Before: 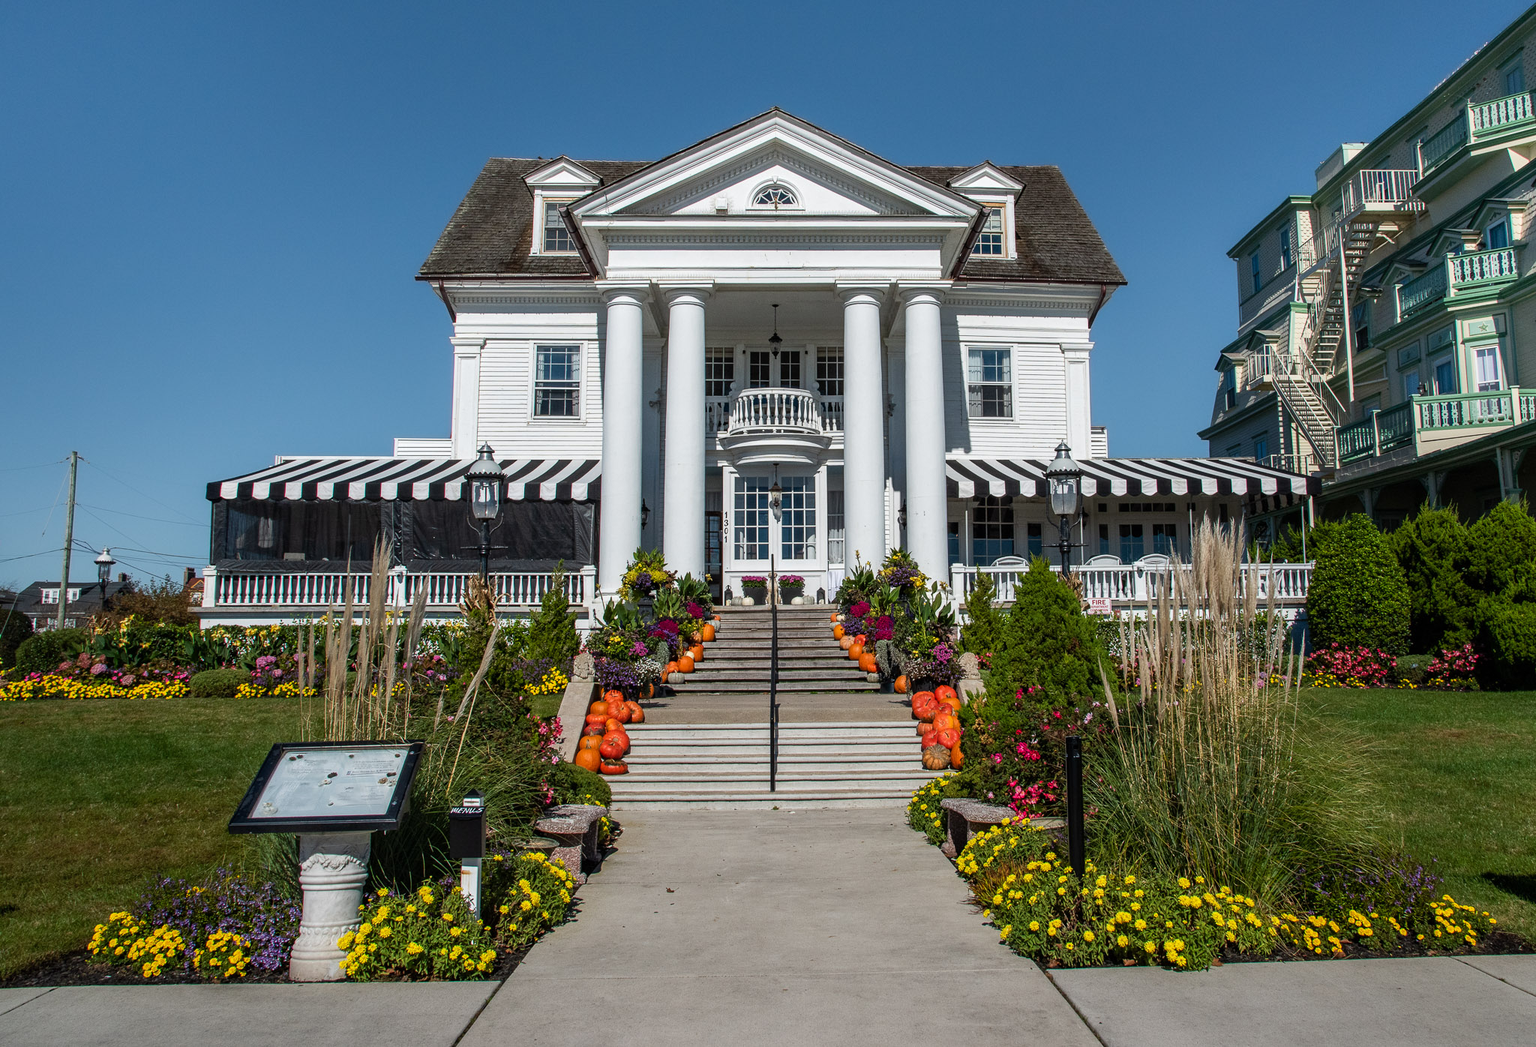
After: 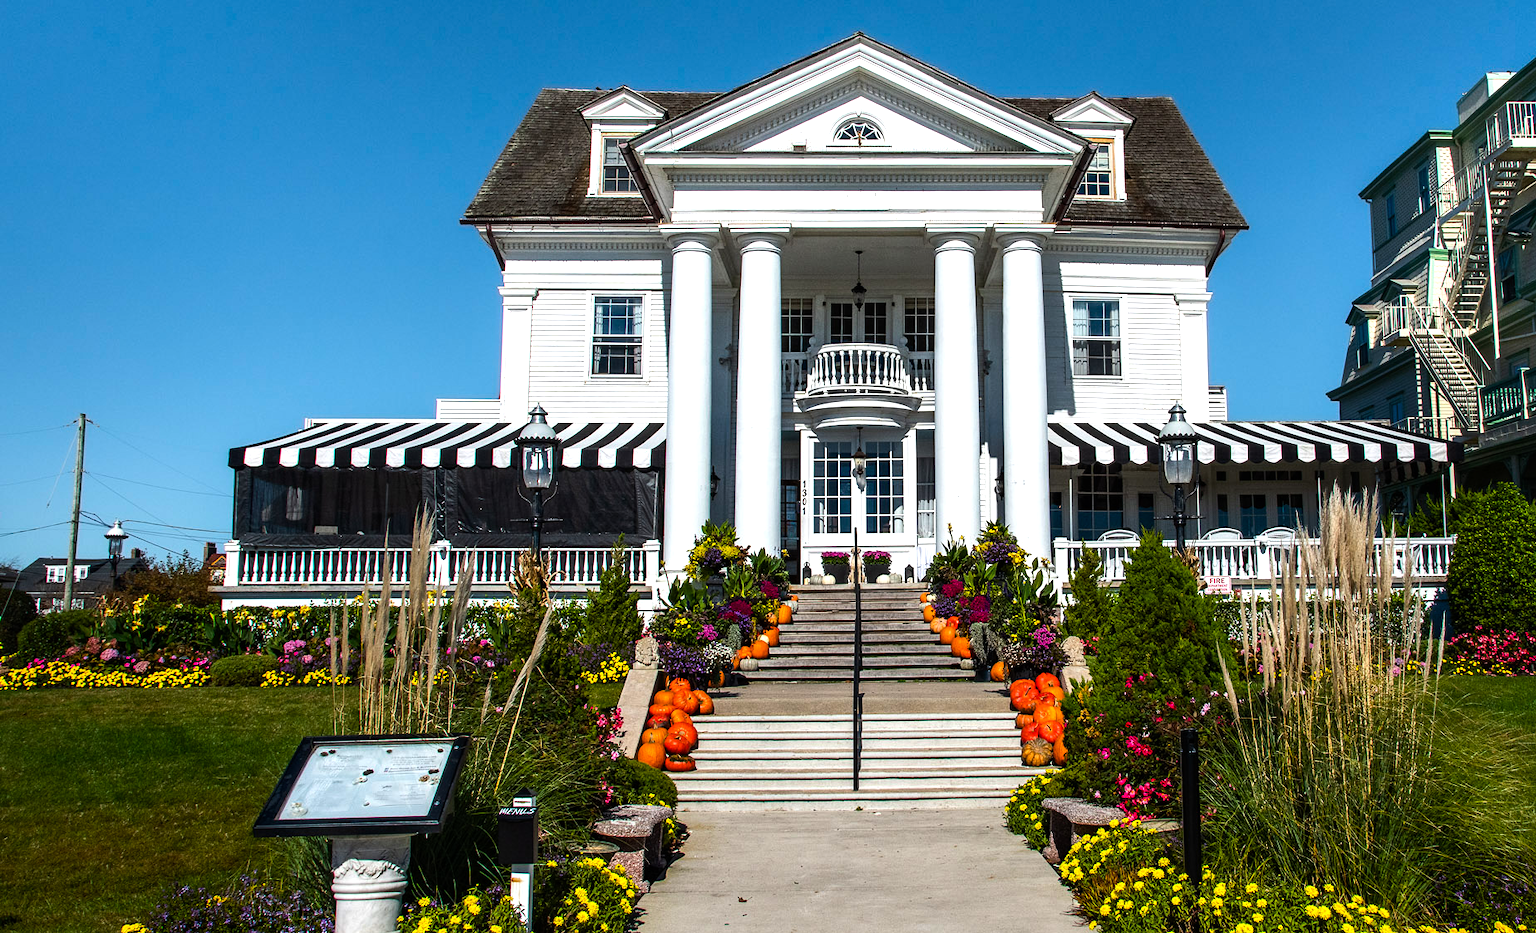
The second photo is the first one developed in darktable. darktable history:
tone equalizer: -8 EV -0.75 EV, -7 EV -0.7 EV, -6 EV -0.6 EV, -5 EV -0.4 EV, -3 EV 0.4 EV, -2 EV 0.6 EV, -1 EV 0.7 EV, +0 EV 0.75 EV, edges refinement/feathering 500, mask exposure compensation -1.57 EV, preserve details no
color balance rgb: perceptual saturation grading › global saturation 25%, global vibrance 20%
crop: top 7.49%, right 9.717%, bottom 11.943%
